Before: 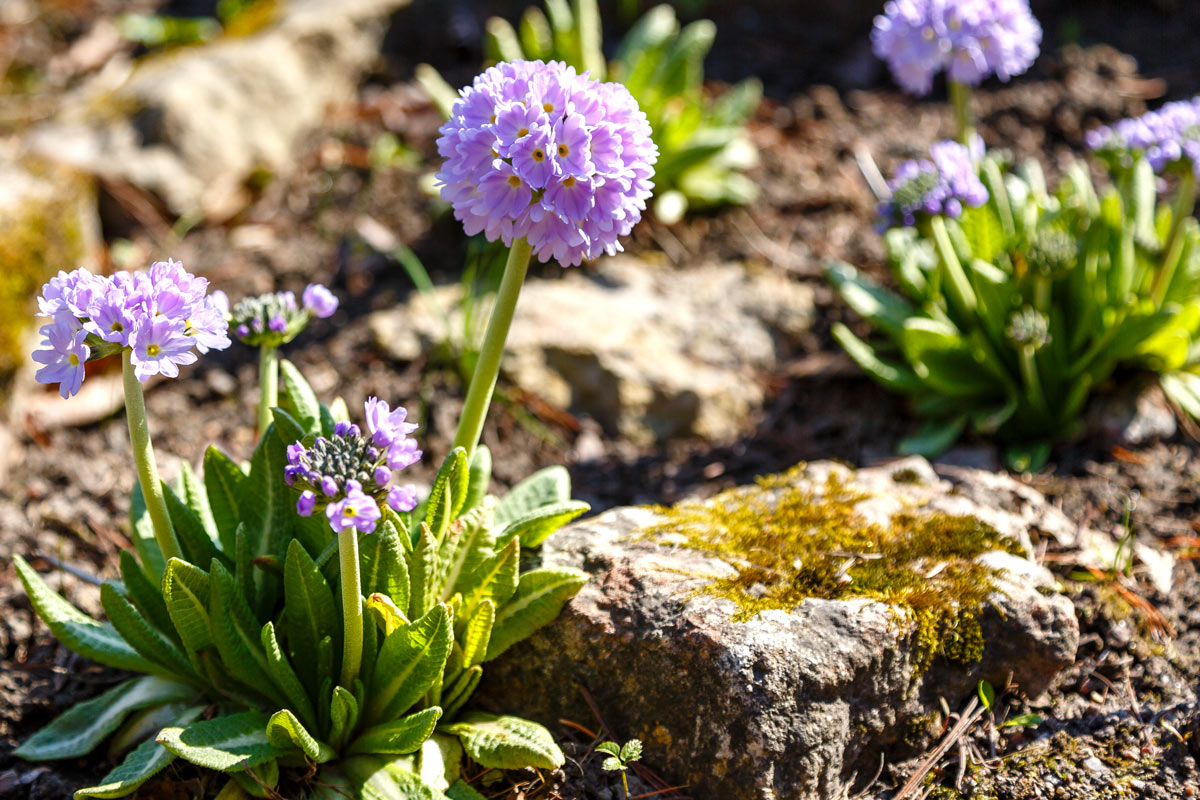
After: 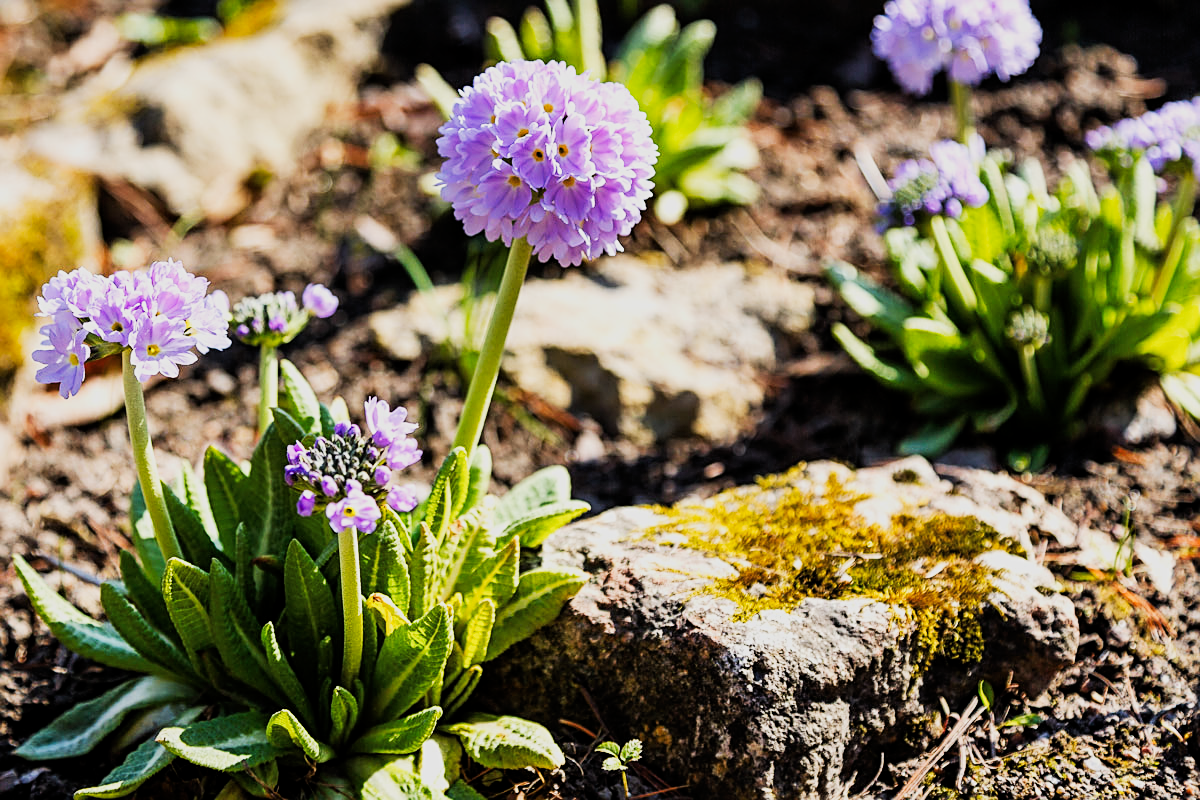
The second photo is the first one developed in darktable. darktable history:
tone curve: curves: ch0 [(0, 0) (0.003, 0.006) (0.011, 0.015) (0.025, 0.032) (0.044, 0.054) (0.069, 0.079) (0.1, 0.111) (0.136, 0.146) (0.177, 0.186) (0.224, 0.229) (0.277, 0.286) (0.335, 0.348) (0.399, 0.426) (0.468, 0.514) (0.543, 0.609) (0.623, 0.706) (0.709, 0.789) (0.801, 0.862) (0.898, 0.926) (1, 1)], preserve colors none
sharpen: on, module defaults
filmic rgb: middle gray luminance 28.96%, black relative exposure -10.32 EV, white relative exposure 5.49 EV, target black luminance 0%, hardness 3.96, latitude 2.11%, contrast 1.126, highlights saturation mix 5.21%, shadows ↔ highlights balance 14.72%
